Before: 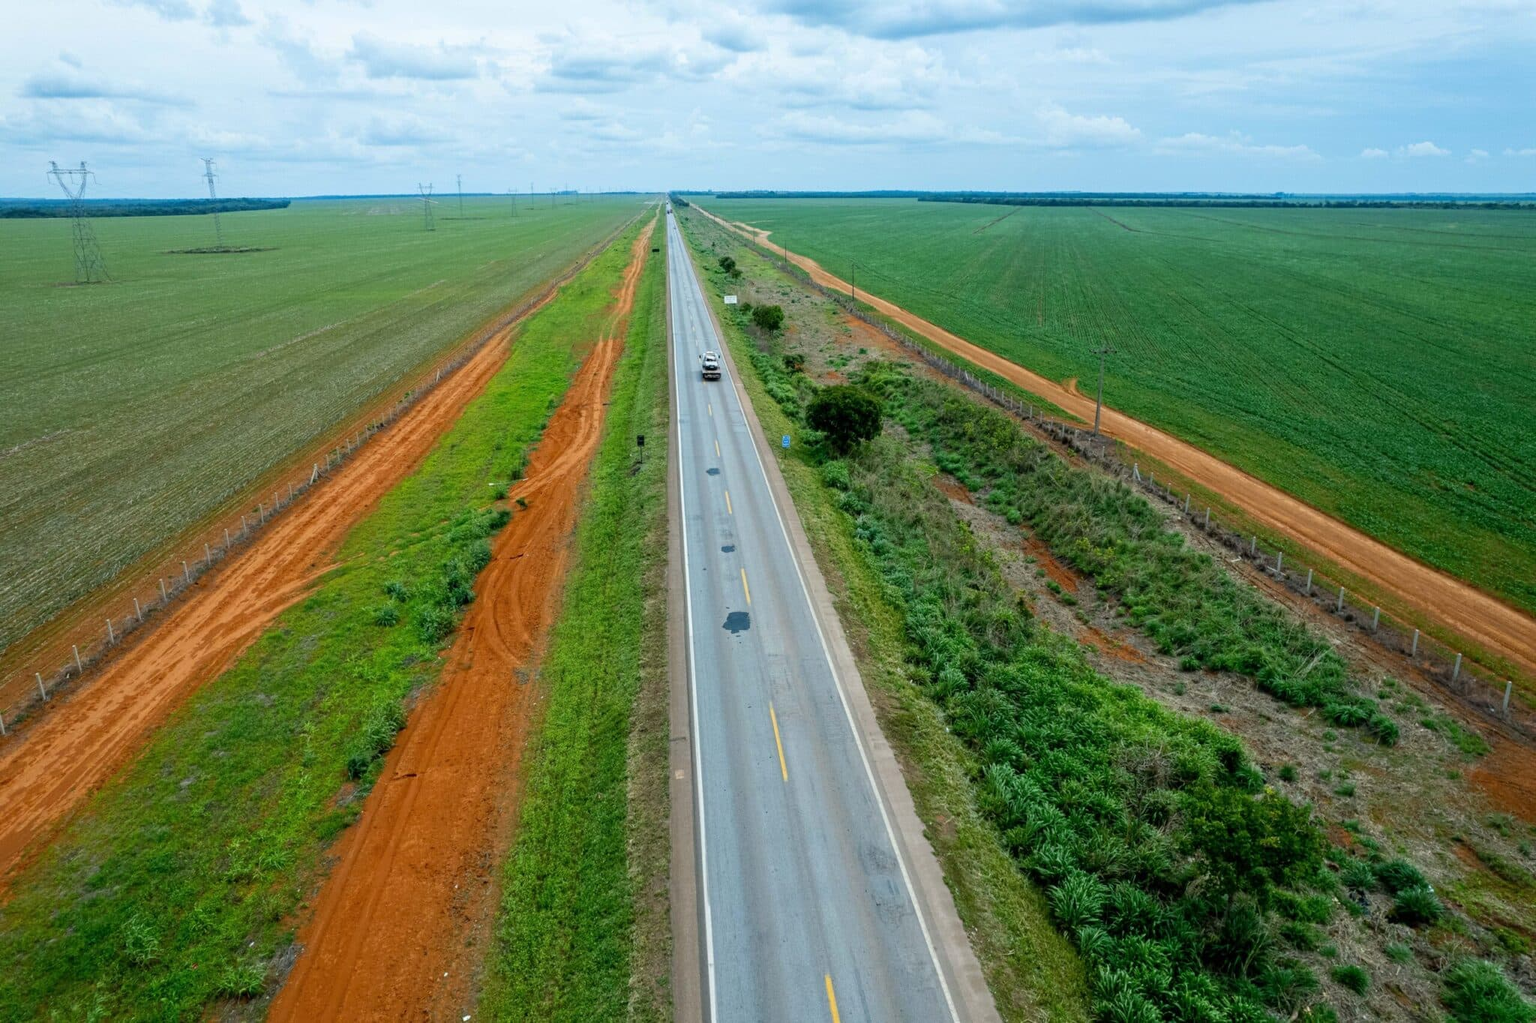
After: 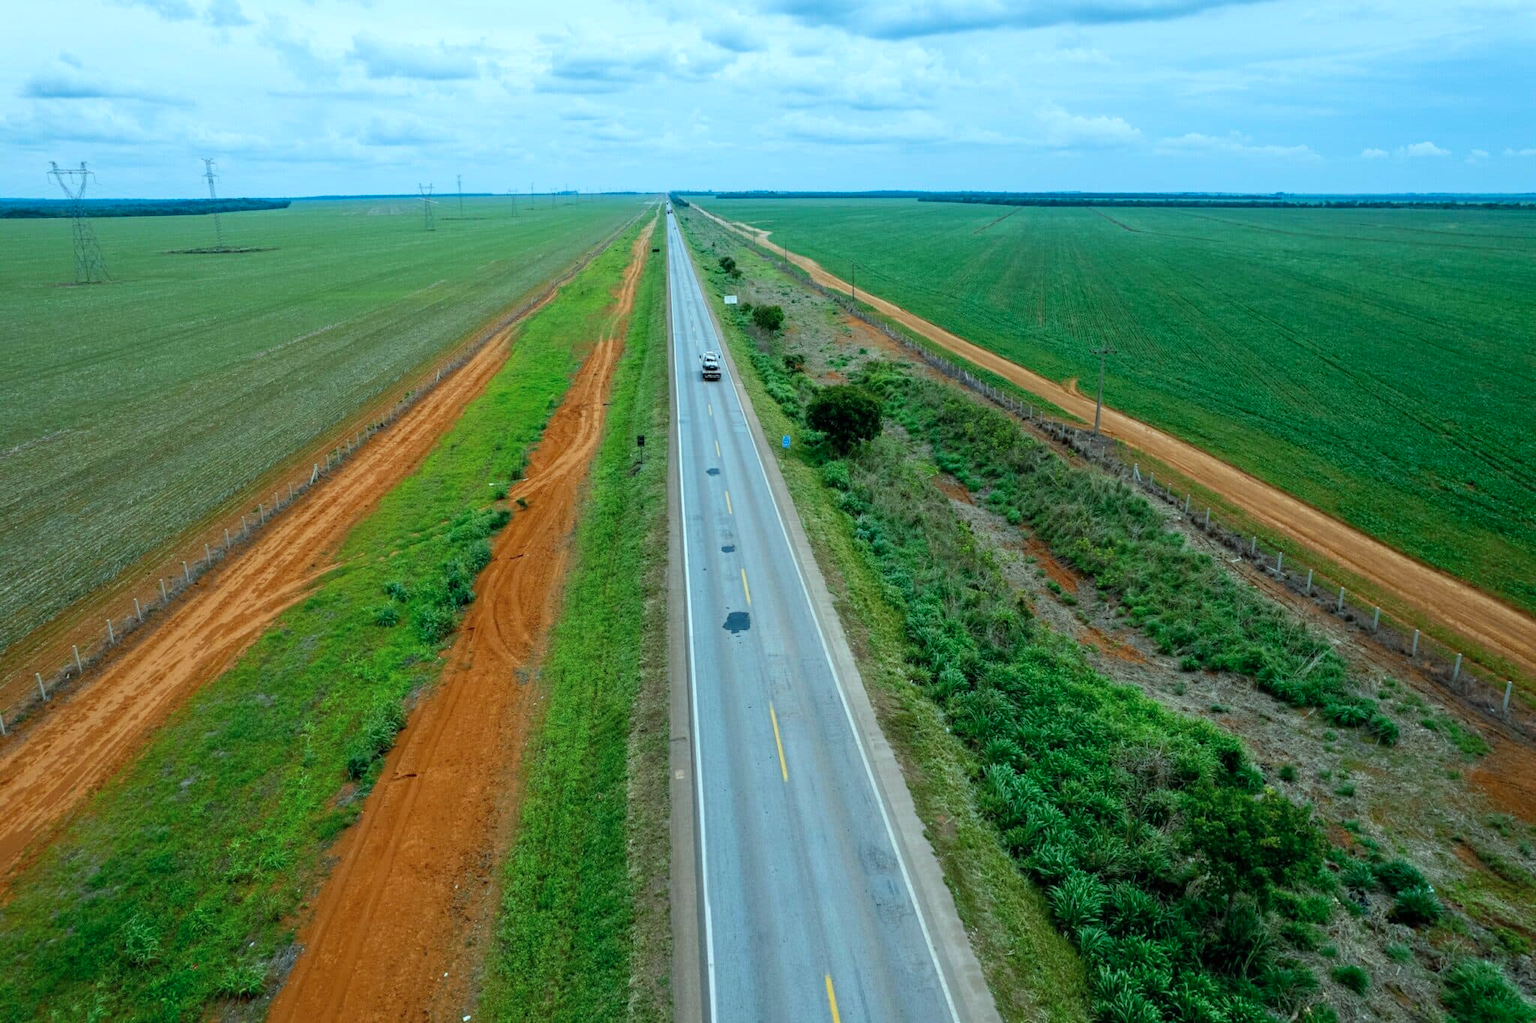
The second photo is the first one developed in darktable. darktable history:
color calibration: x 0.368, y 0.376, temperature 4381.15 K
color correction: highlights a* -8.34, highlights b* 3.06
